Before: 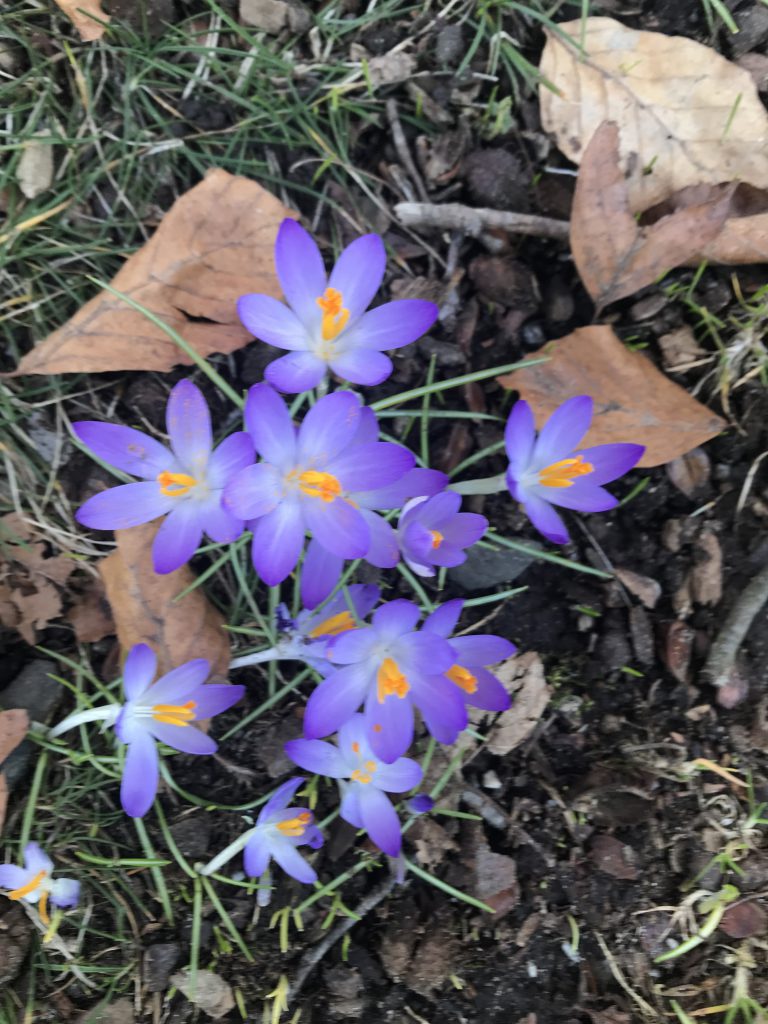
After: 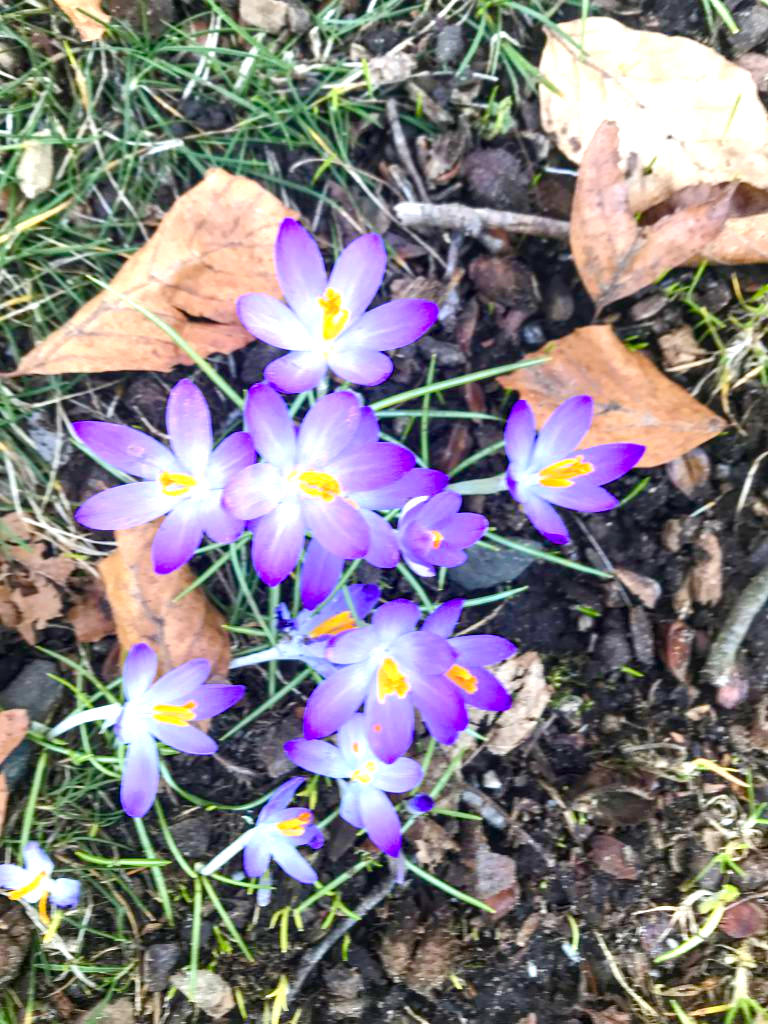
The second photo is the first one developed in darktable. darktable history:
exposure: black level correction 0, exposure 1.1 EV, compensate exposure bias true, compensate highlight preservation false
color balance rgb: perceptual saturation grading › global saturation 20%, perceptual saturation grading › highlights -25%, perceptual saturation grading › shadows 50.52%, global vibrance 40.24%
local contrast: on, module defaults
